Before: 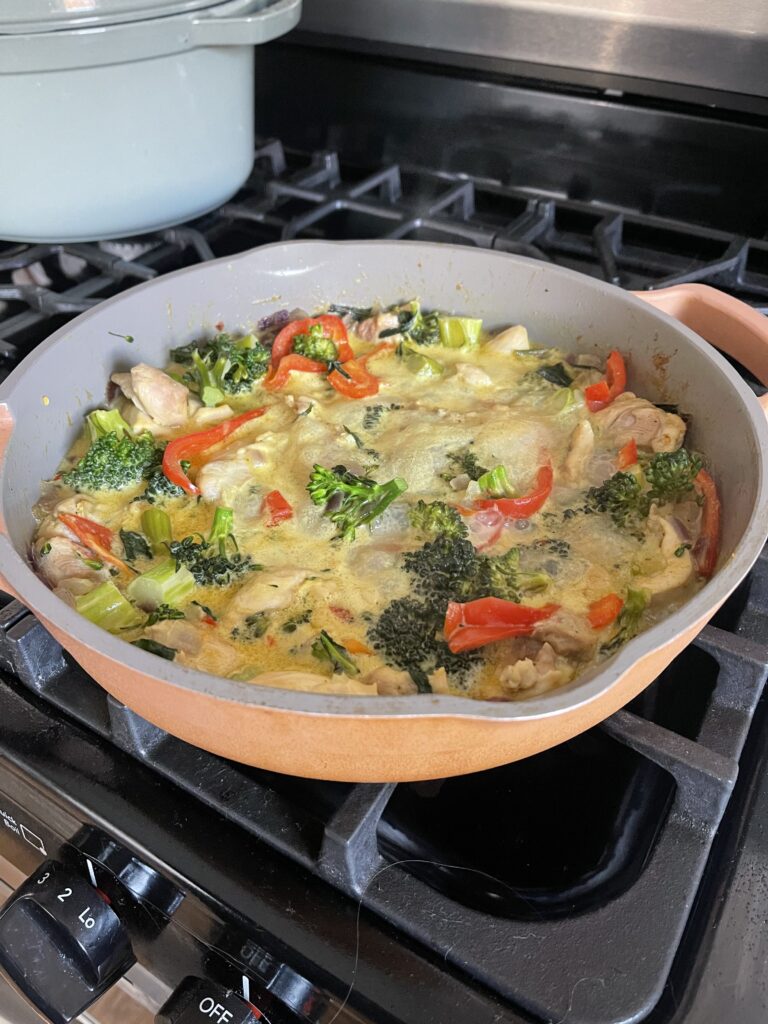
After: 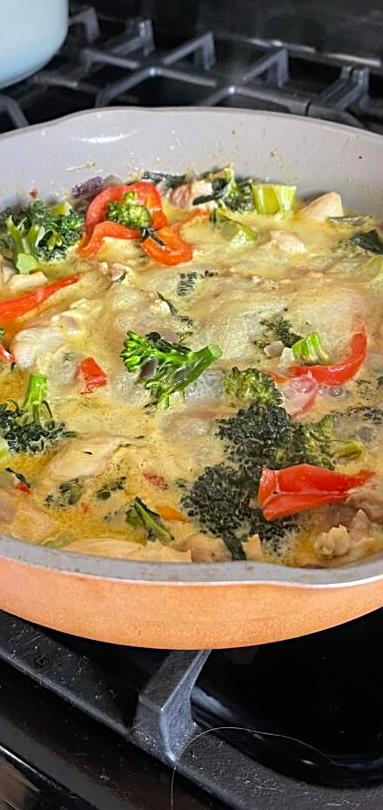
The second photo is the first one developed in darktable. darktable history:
crop and rotate: angle 0.014°, left 24.25%, top 13.041%, right 25.834%, bottom 7.826%
sharpen: on, module defaults
tone equalizer: on, module defaults
